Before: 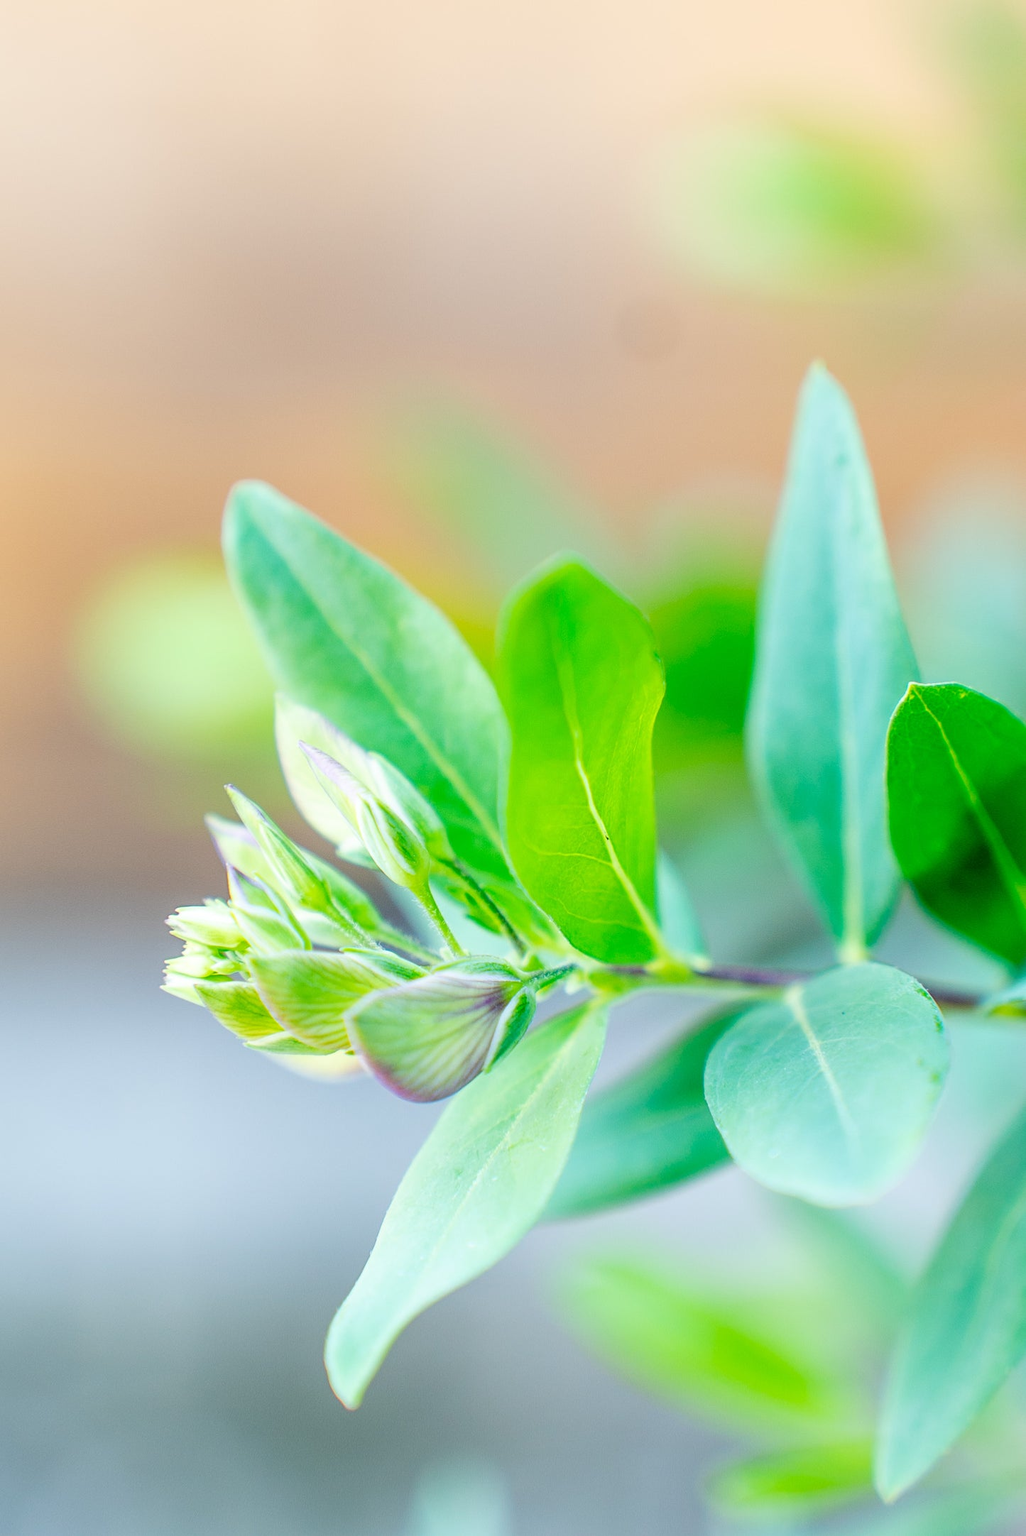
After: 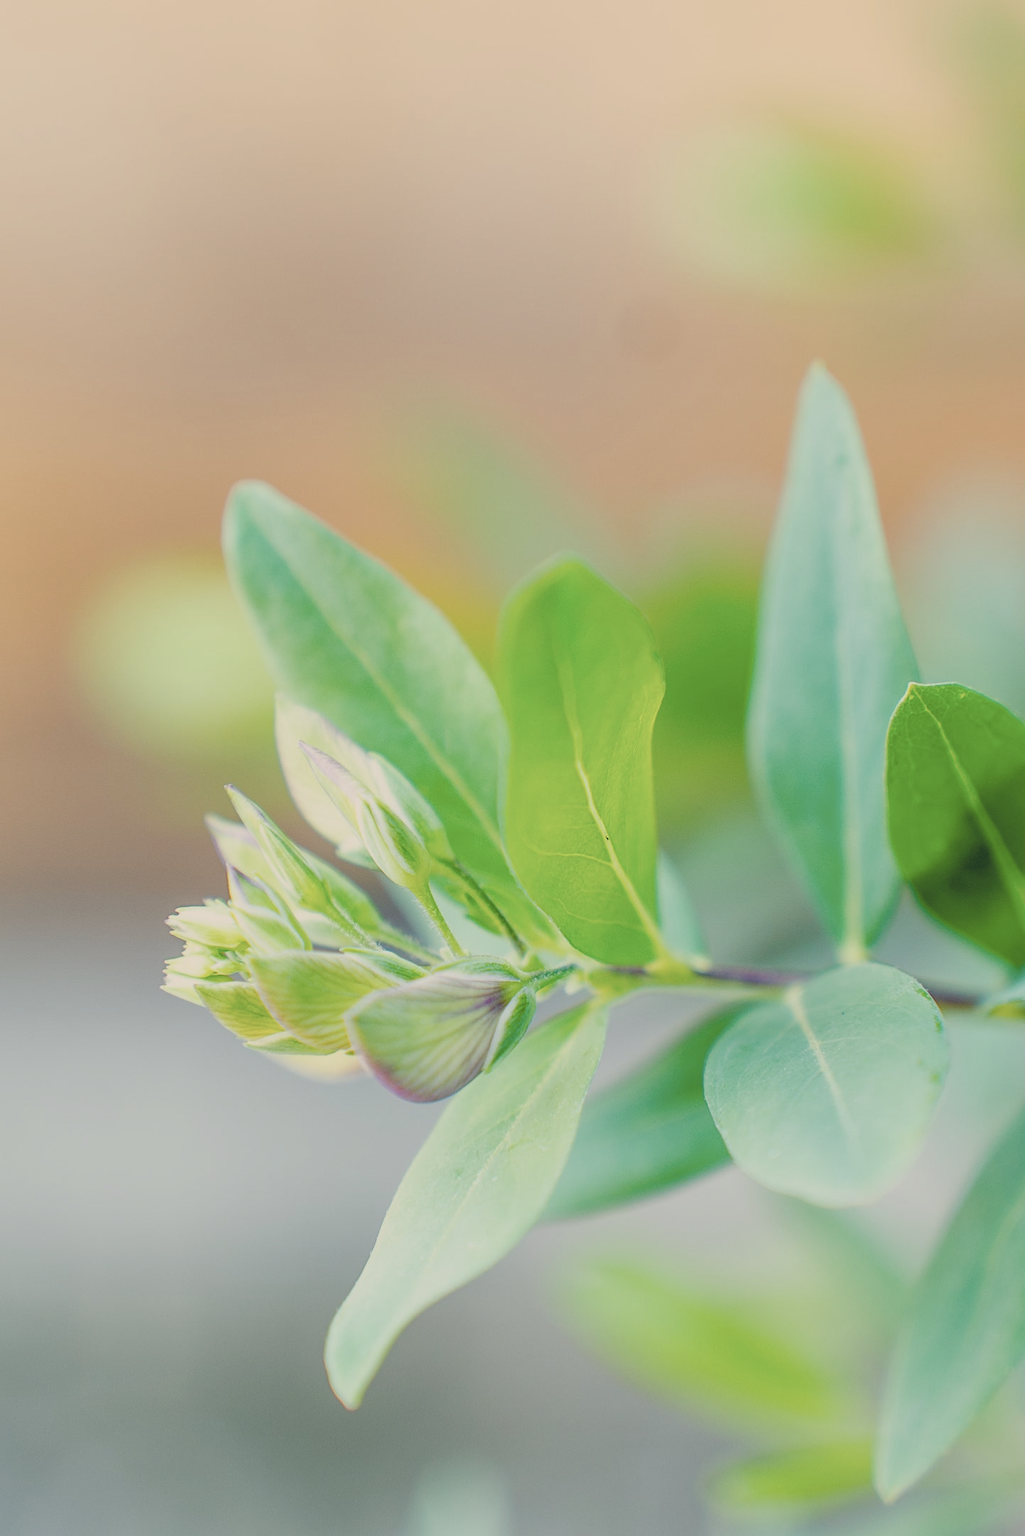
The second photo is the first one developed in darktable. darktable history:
color calibration: x 0.329, y 0.345, temperature 5633 K
contrast brightness saturation: contrast -0.26, saturation -0.43
color balance rgb: shadows lift › chroma 1%, shadows lift › hue 240.84°, highlights gain › chroma 2%, highlights gain › hue 73.2°, global offset › luminance -0.5%, perceptual saturation grading › global saturation 20%, perceptual saturation grading › highlights -25%, perceptual saturation grading › shadows 50%, global vibrance 25.26%
